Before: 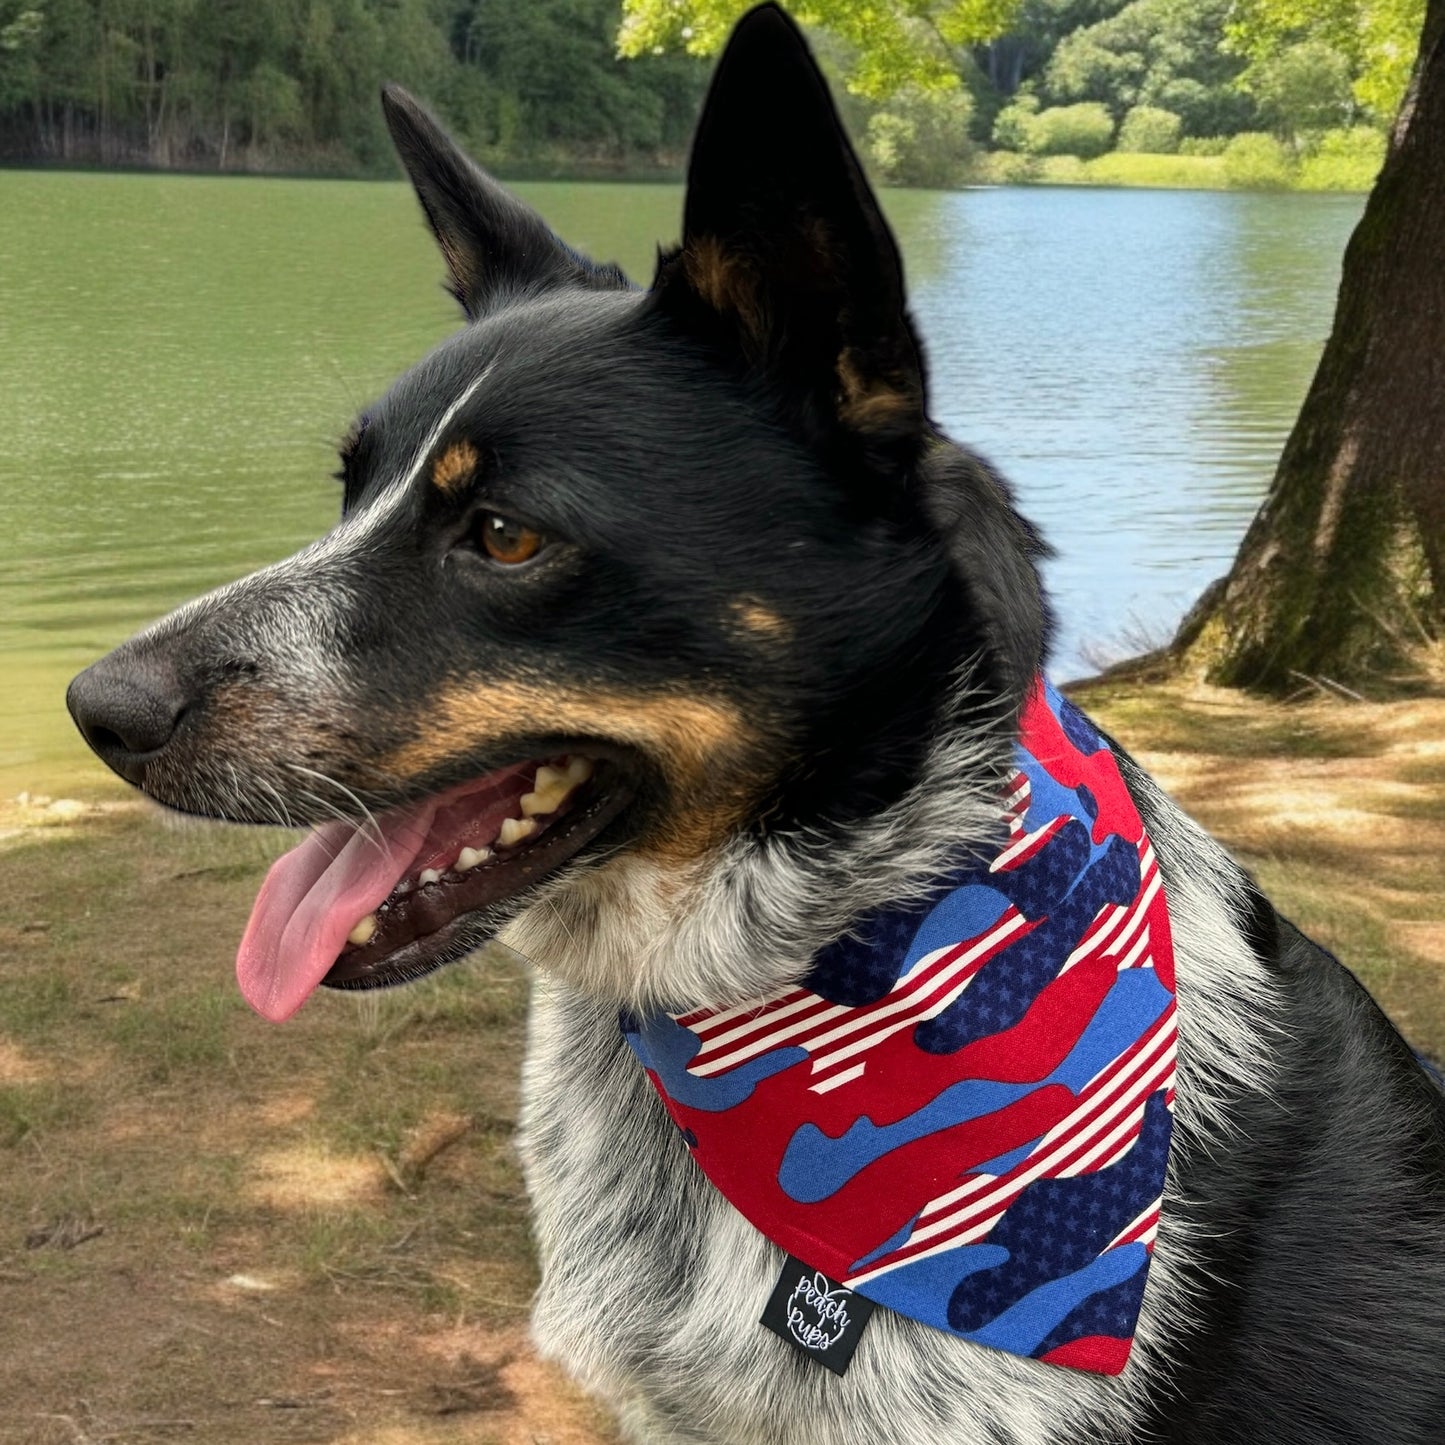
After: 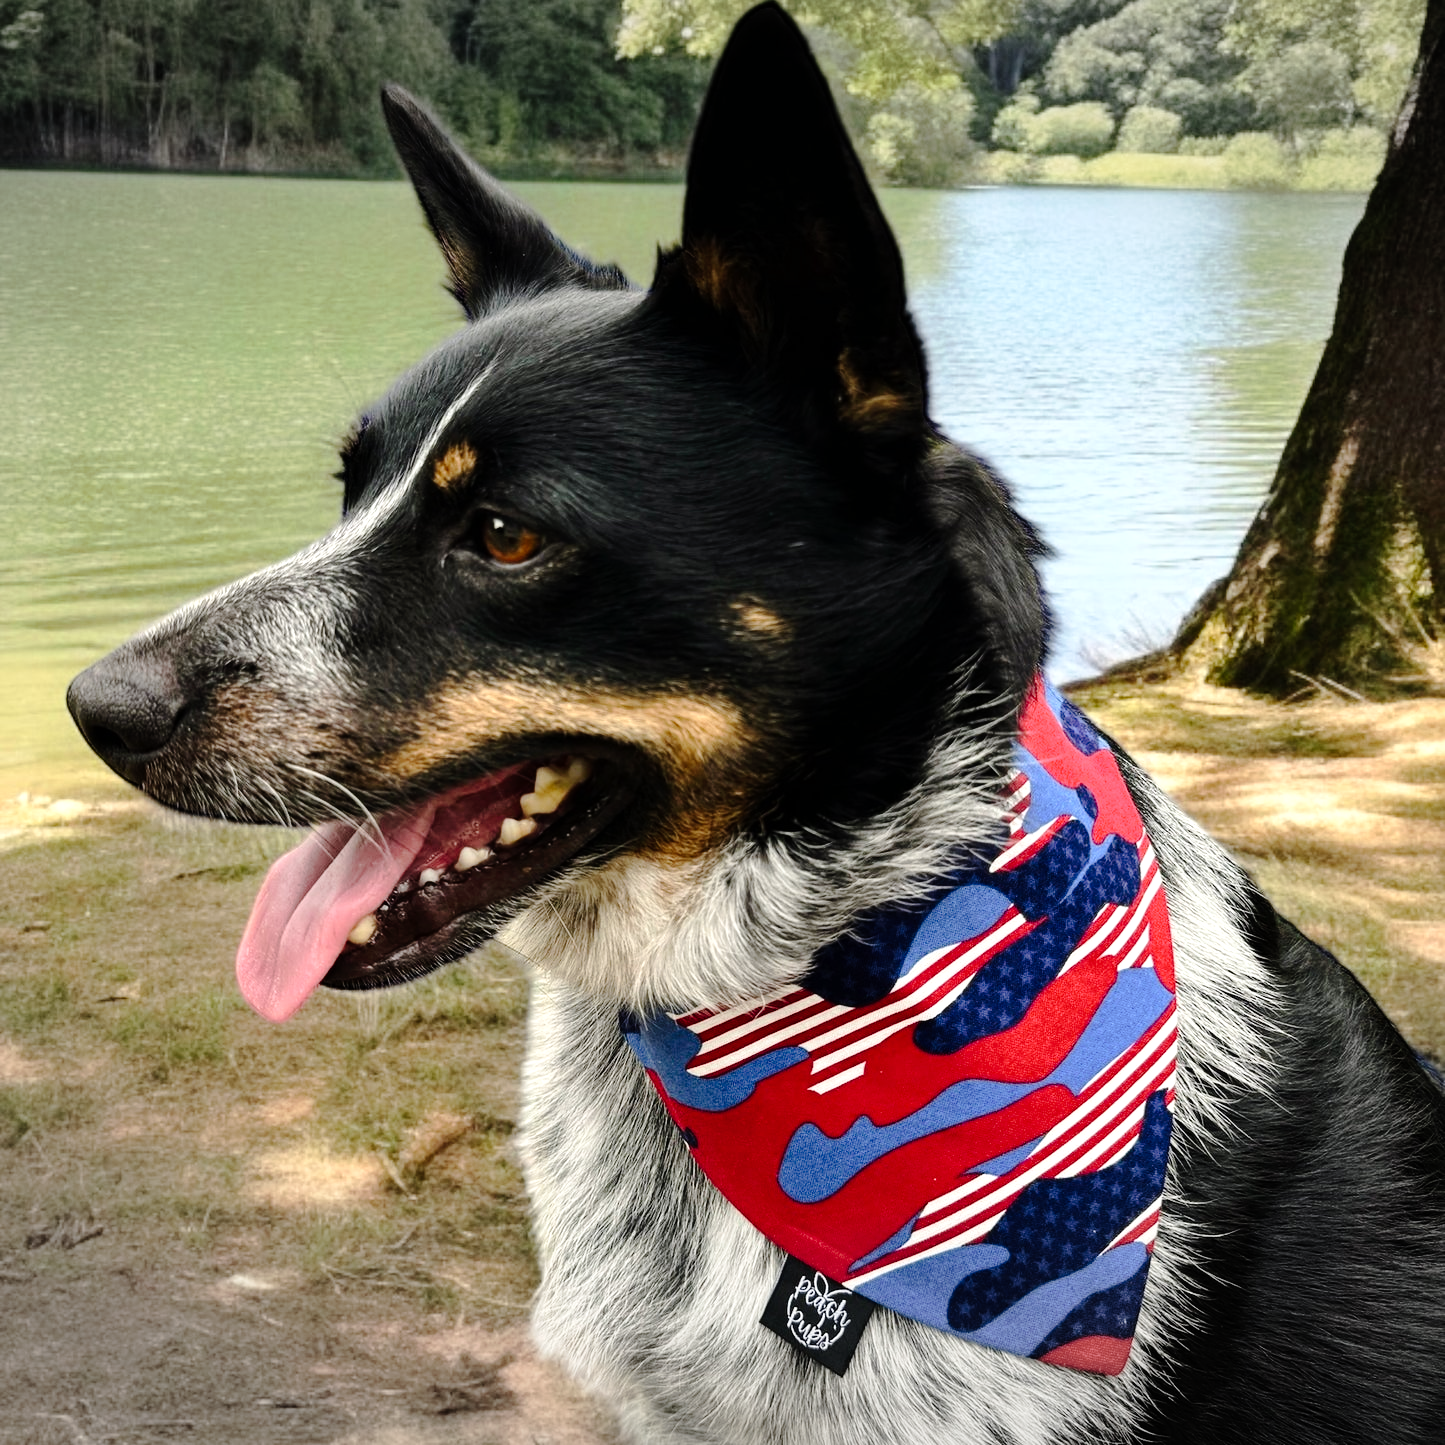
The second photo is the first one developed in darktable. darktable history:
vignetting: fall-off start 100%, brightness -0.282, width/height ratio 1.31
tone curve: curves: ch0 [(0, 0) (0.003, 0.002) (0.011, 0.008) (0.025, 0.016) (0.044, 0.026) (0.069, 0.04) (0.1, 0.061) (0.136, 0.104) (0.177, 0.15) (0.224, 0.22) (0.277, 0.307) (0.335, 0.399) (0.399, 0.492) (0.468, 0.575) (0.543, 0.638) (0.623, 0.701) (0.709, 0.778) (0.801, 0.85) (0.898, 0.934) (1, 1)], preserve colors none
tone equalizer: -8 EV -0.417 EV, -7 EV -0.389 EV, -6 EV -0.333 EV, -5 EV -0.222 EV, -3 EV 0.222 EV, -2 EV 0.333 EV, -1 EV 0.389 EV, +0 EV 0.417 EV, edges refinement/feathering 500, mask exposure compensation -1.57 EV, preserve details no
